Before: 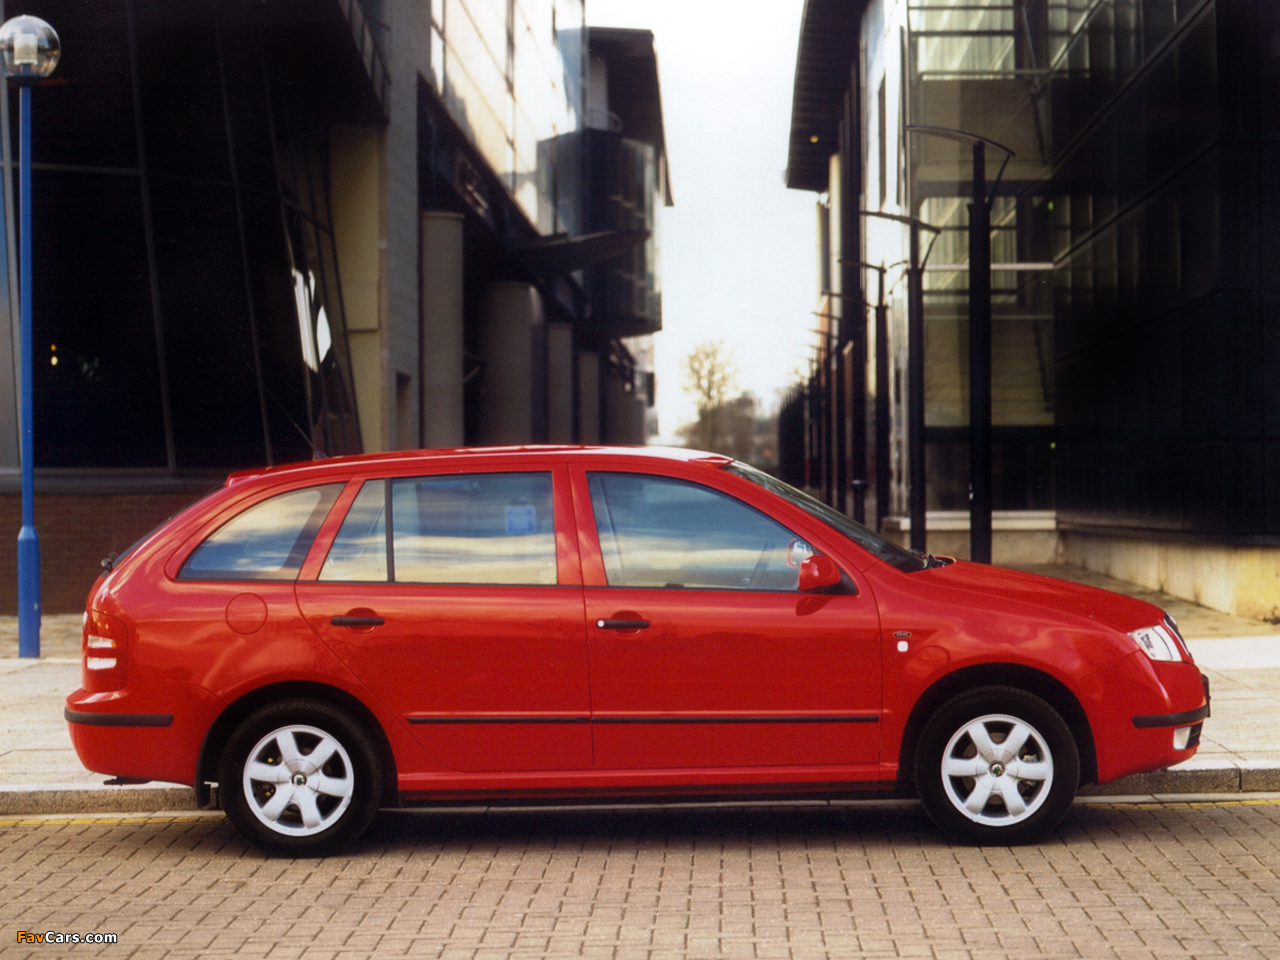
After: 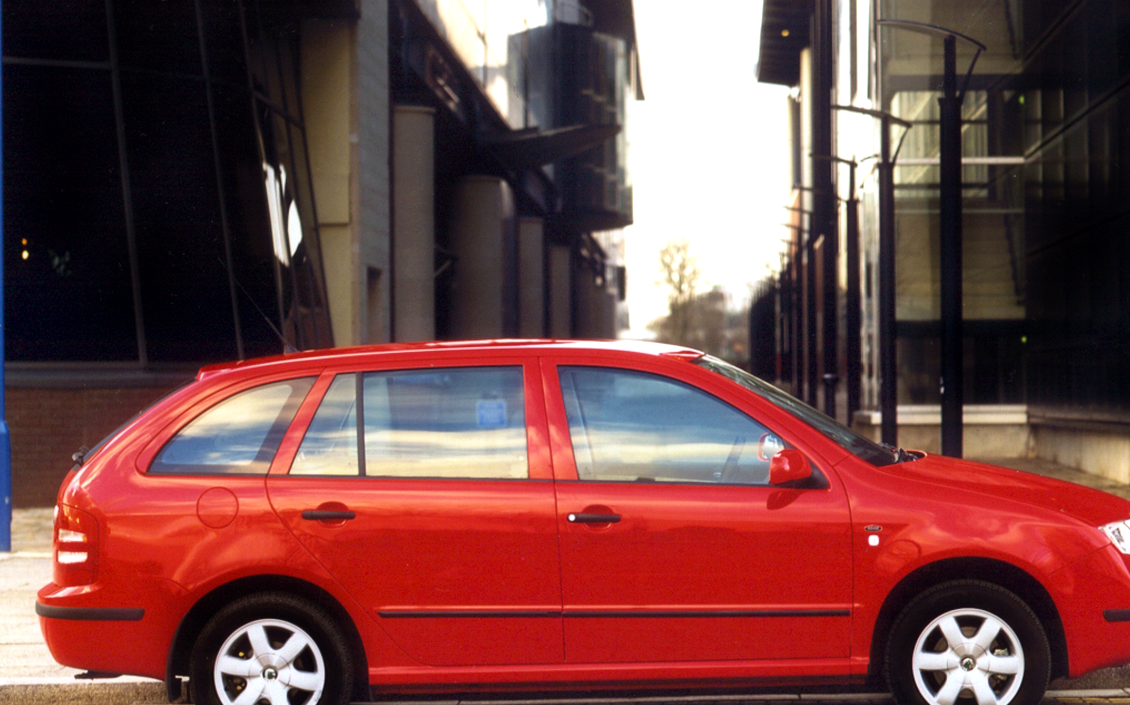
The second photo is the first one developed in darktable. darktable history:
exposure: black level correction 0.001, exposure 0.499 EV, compensate highlight preservation false
crop and rotate: left 2.336%, top 11.083%, right 9.333%, bottom 15.412%
